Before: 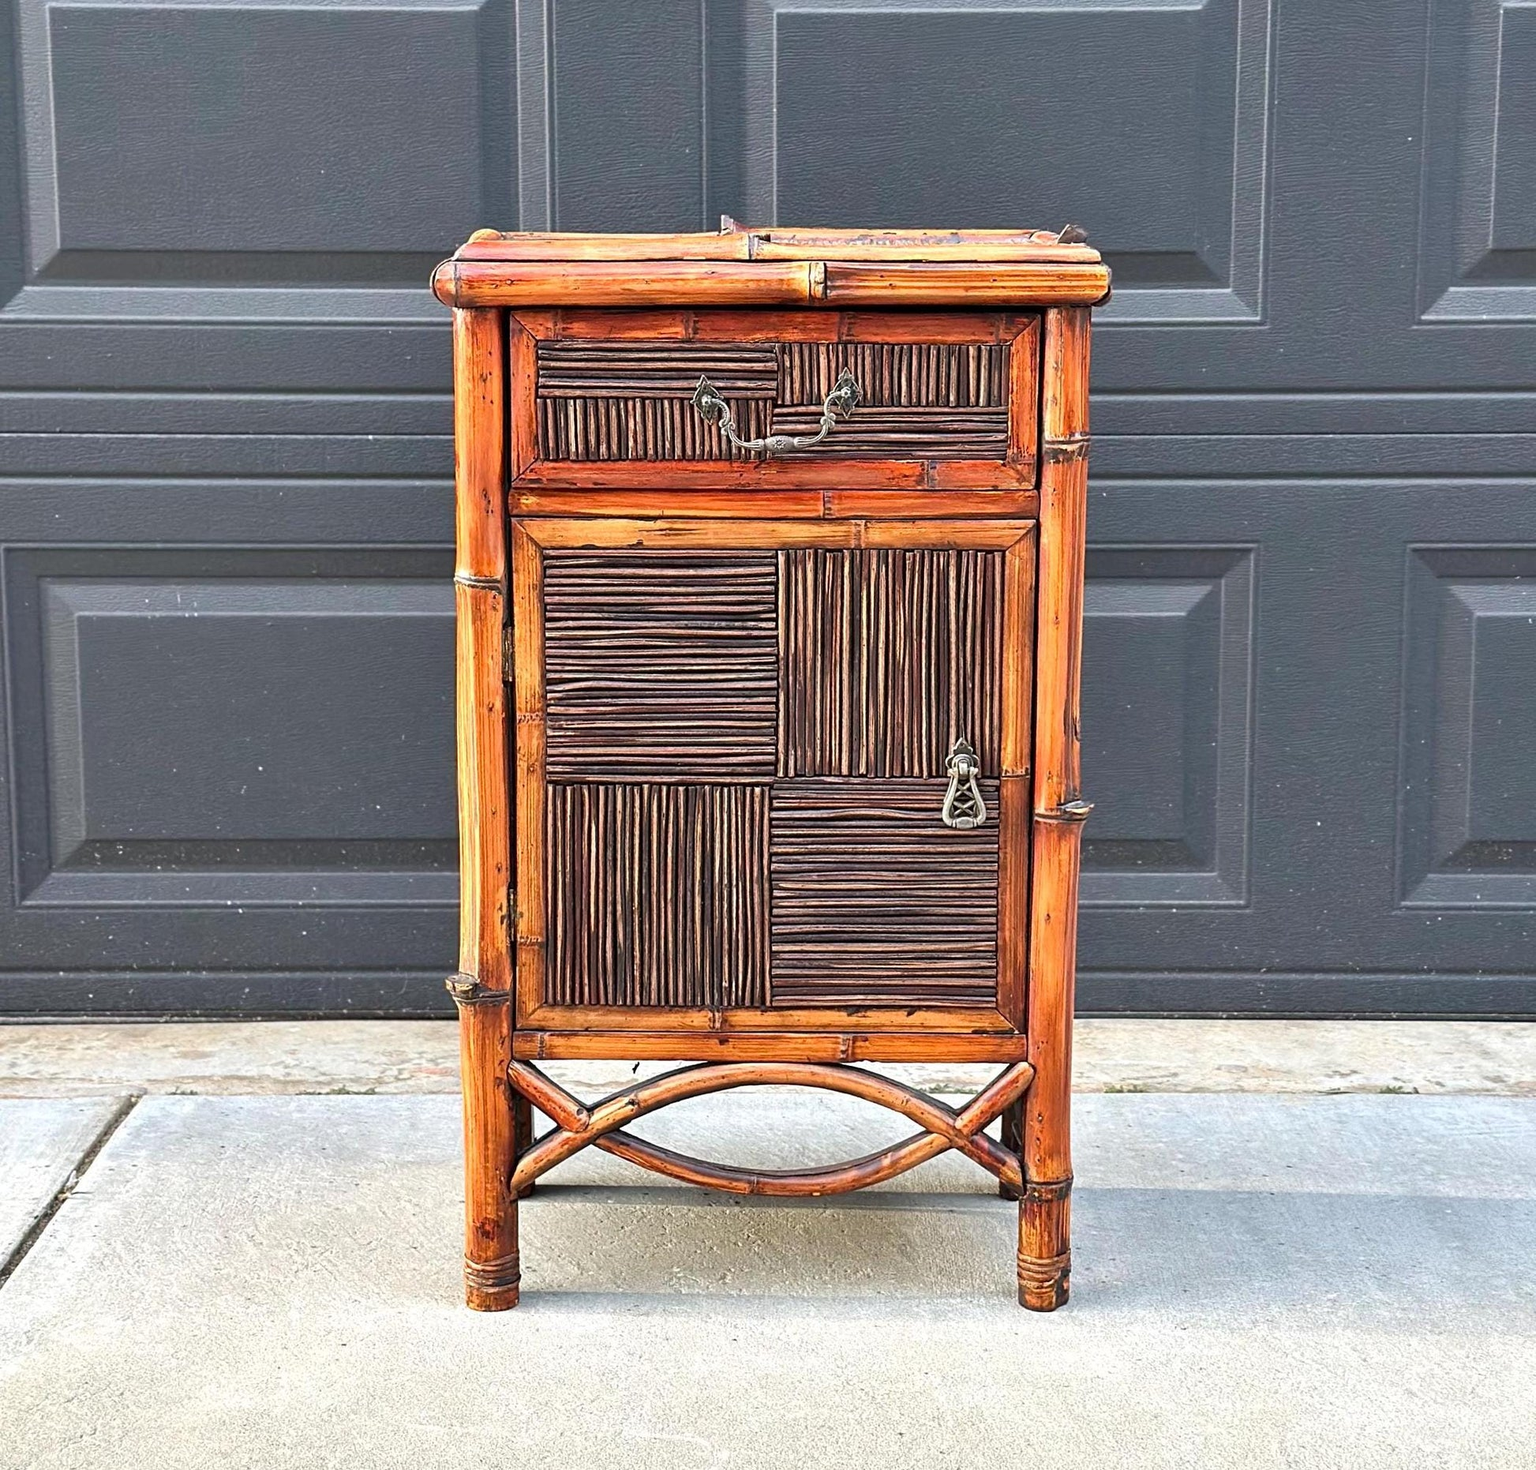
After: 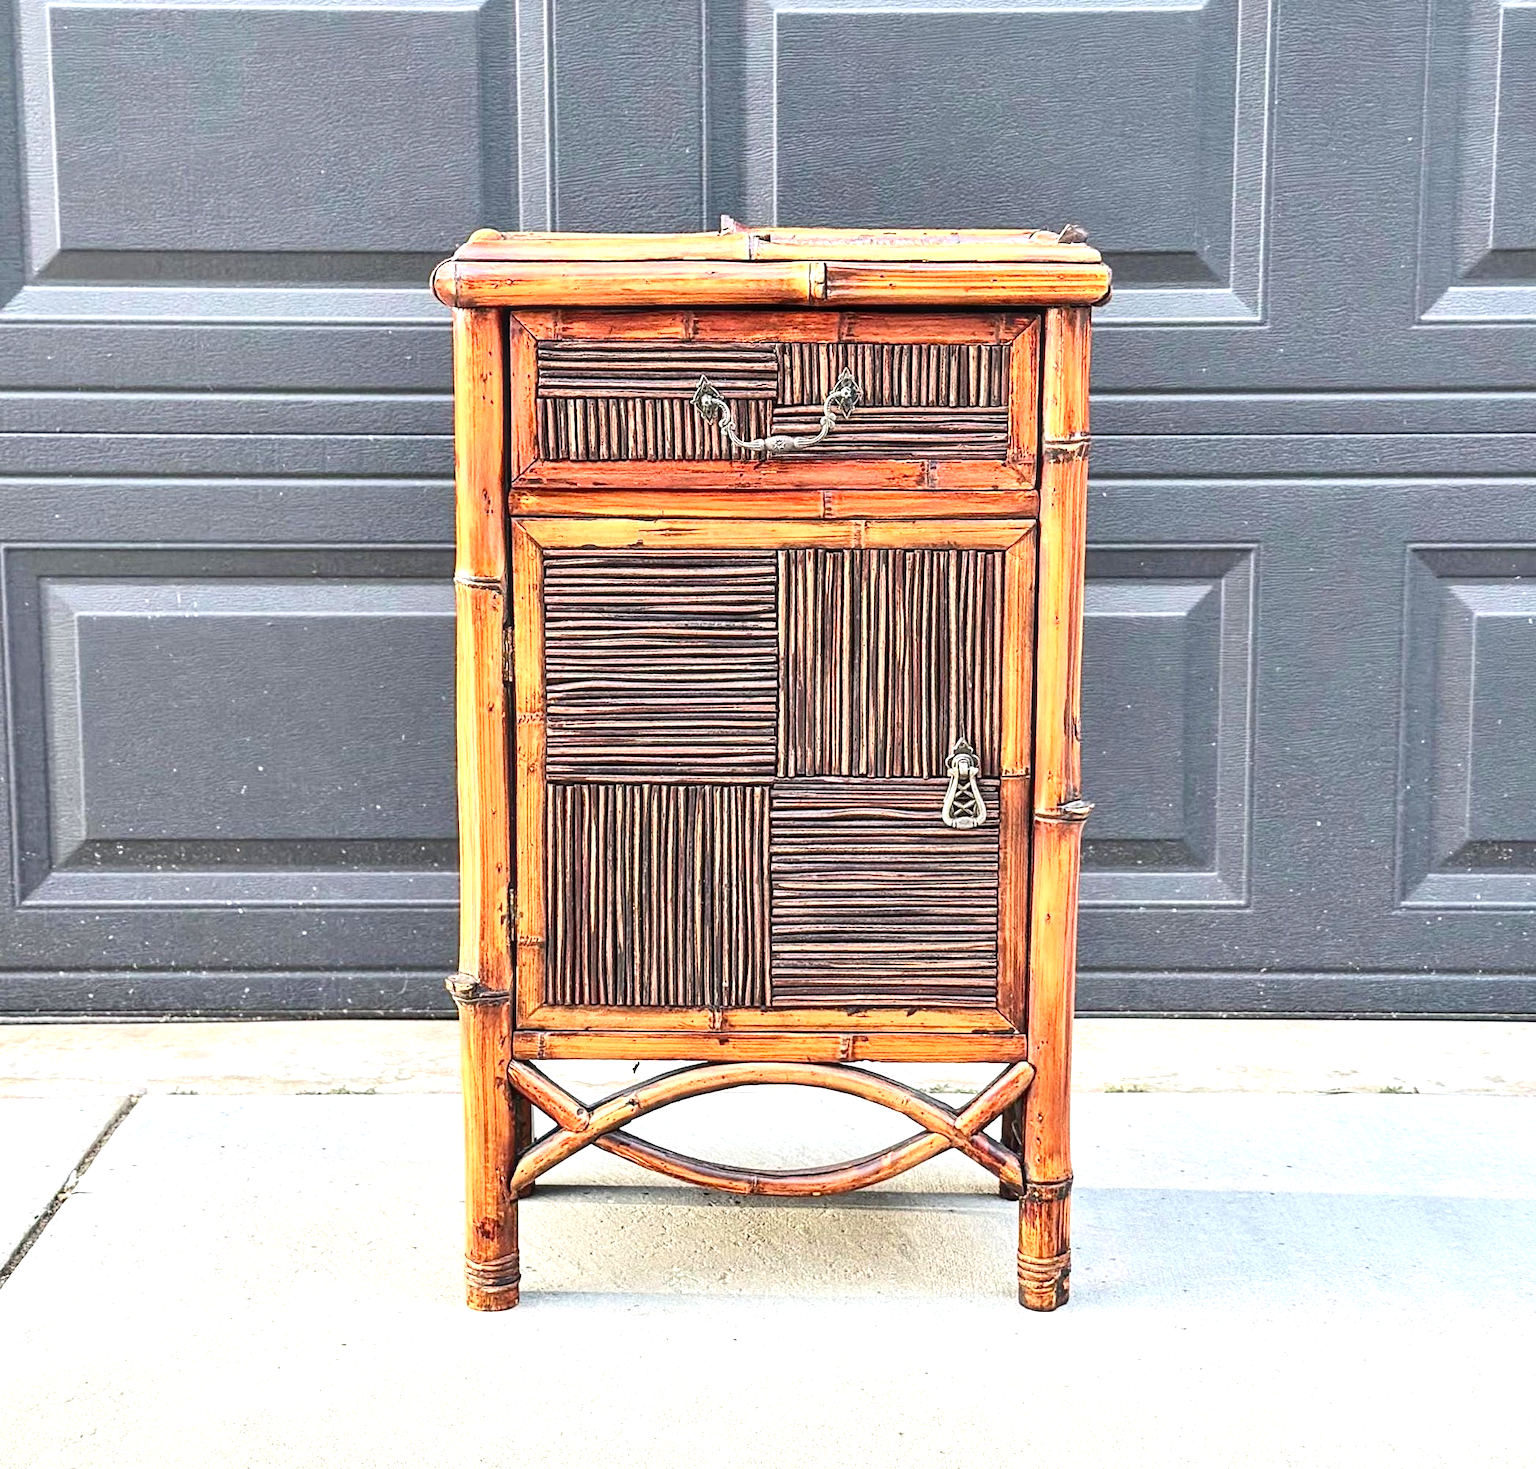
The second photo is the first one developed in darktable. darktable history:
local contrast: on, module defaults
exposure: black level correction 0, exposure 0.699 EV, compensate exposure bias true, compensate highlight preservation false
contrast brightness saturation: contrast 0.244, brightness 0.09
